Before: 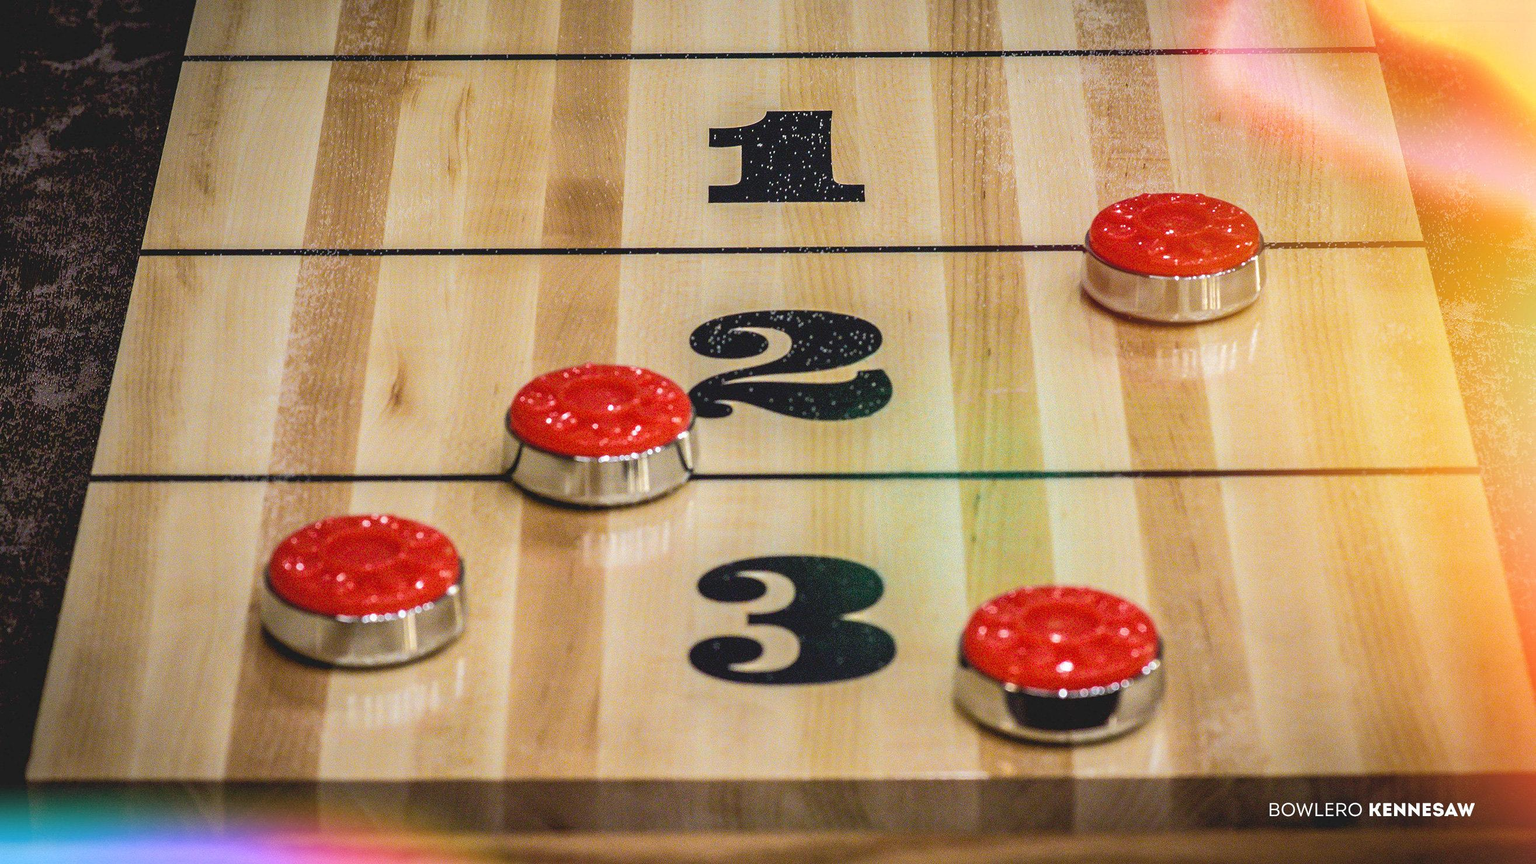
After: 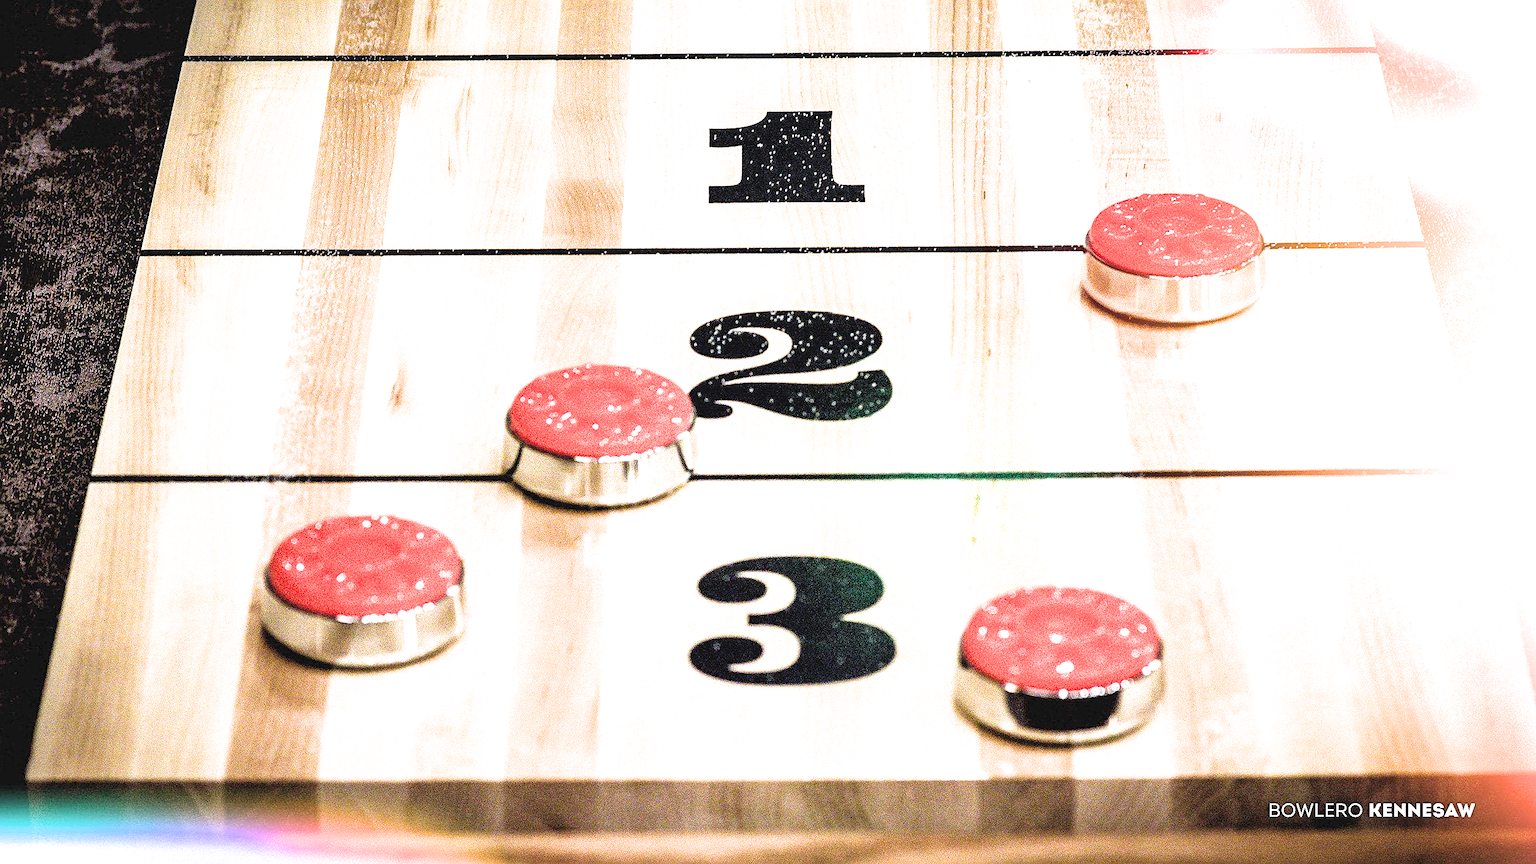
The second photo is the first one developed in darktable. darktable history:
exposure: black level correction 0.001, exposure 1.319 EV, compensate highlight preservation false
filmic rgb: black relative exposure -6.39 EV, white relative exposure 2.42 EV, target white luminance 99.974%, hardness 5.29, latitude 0.799%, contrast 1.427, highlights saturation mix 3.36%, color science v6 (2022)
sharpen: on, module defaults
